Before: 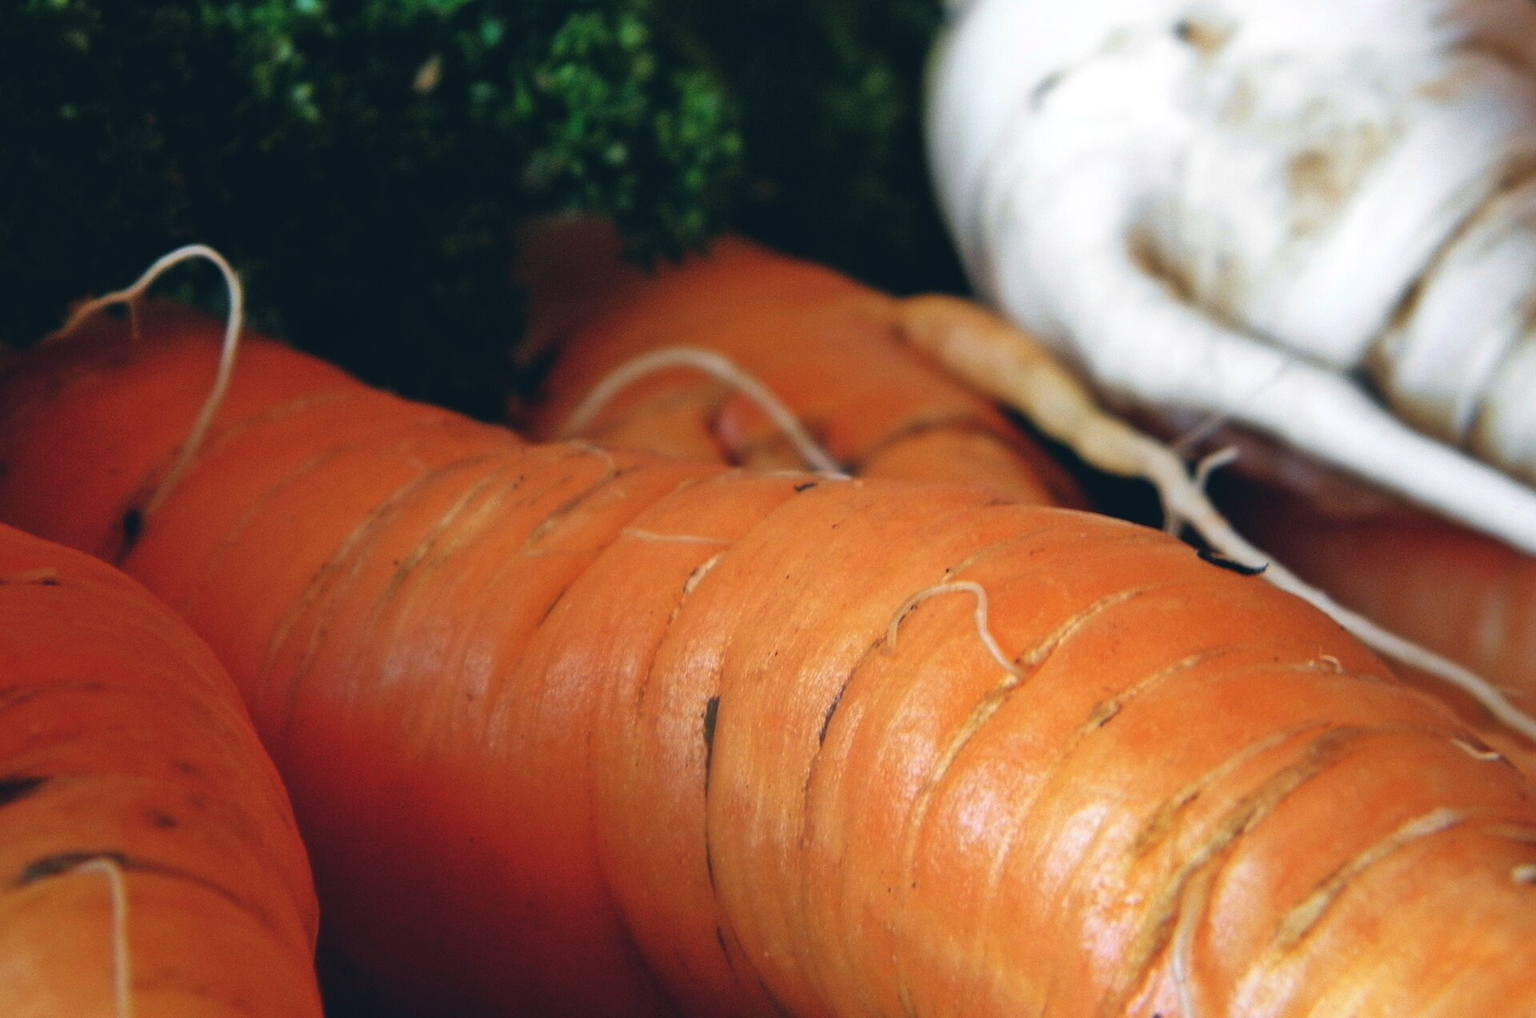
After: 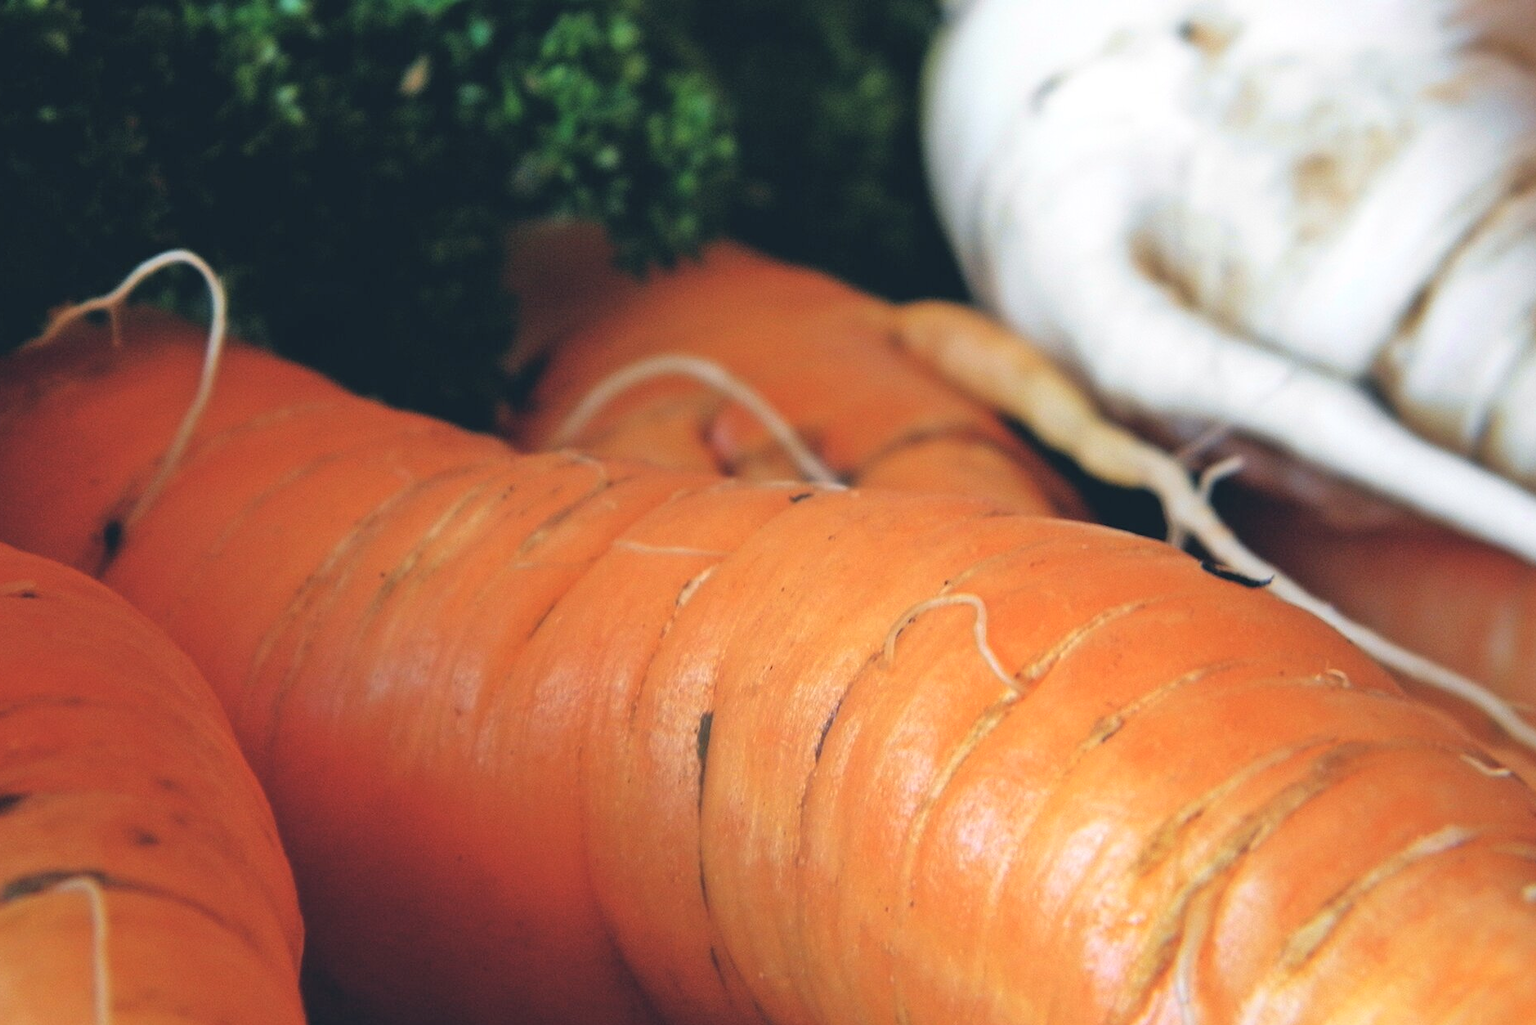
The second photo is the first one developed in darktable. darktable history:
crop and rotate: left 1.443%, right 0.647%, bottom 1.37%
contrast brightness saturation: brightness 0.148
